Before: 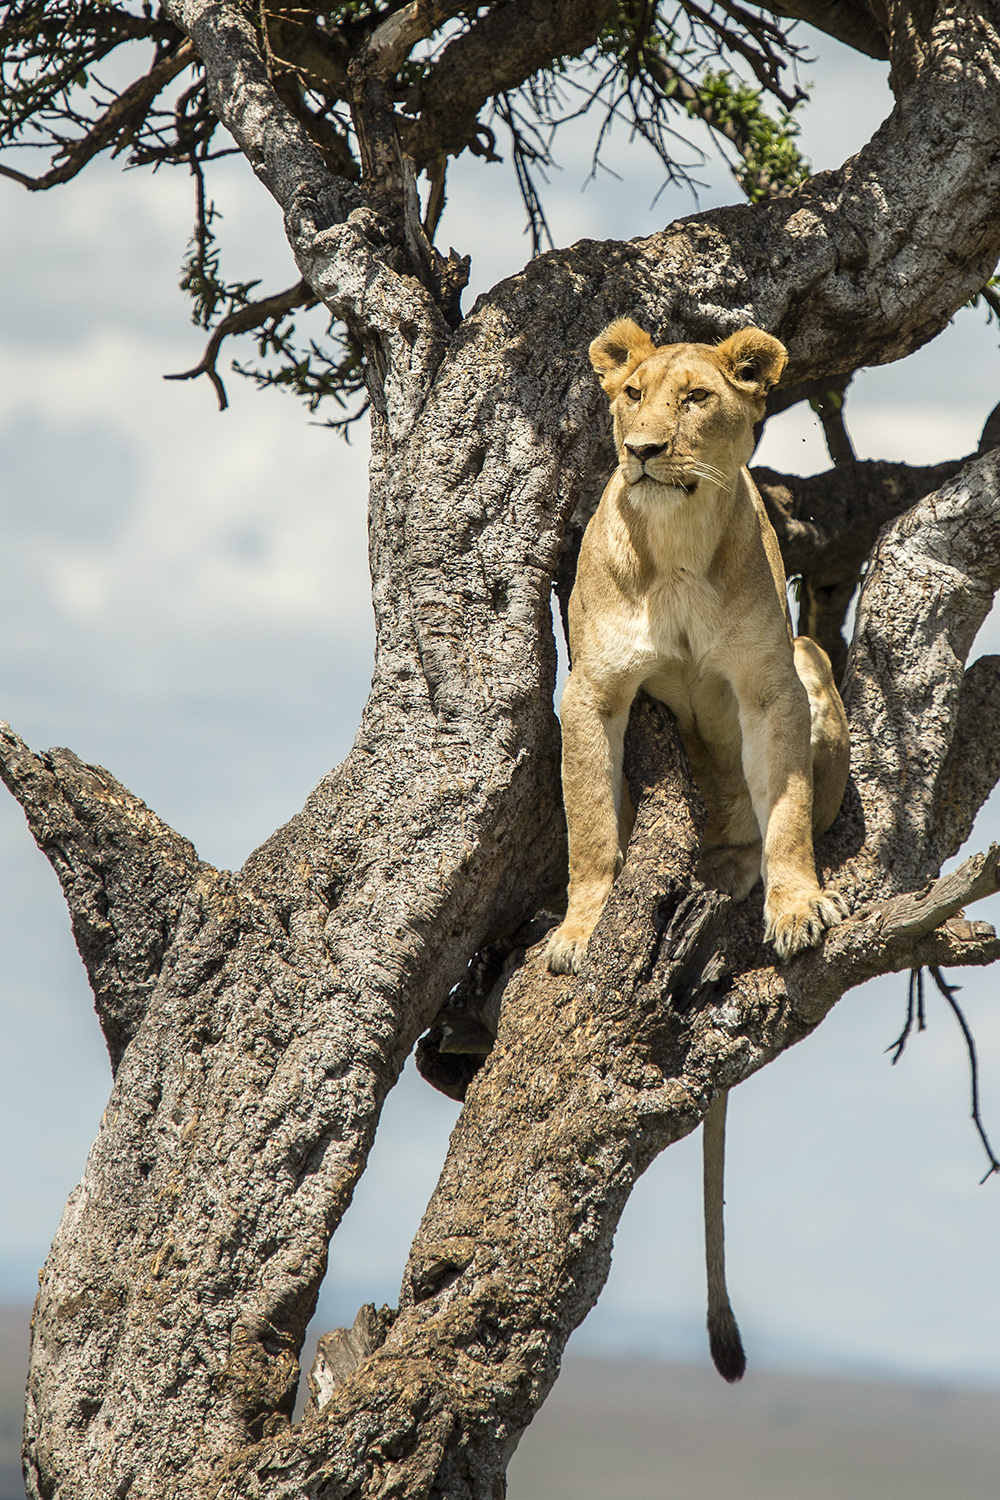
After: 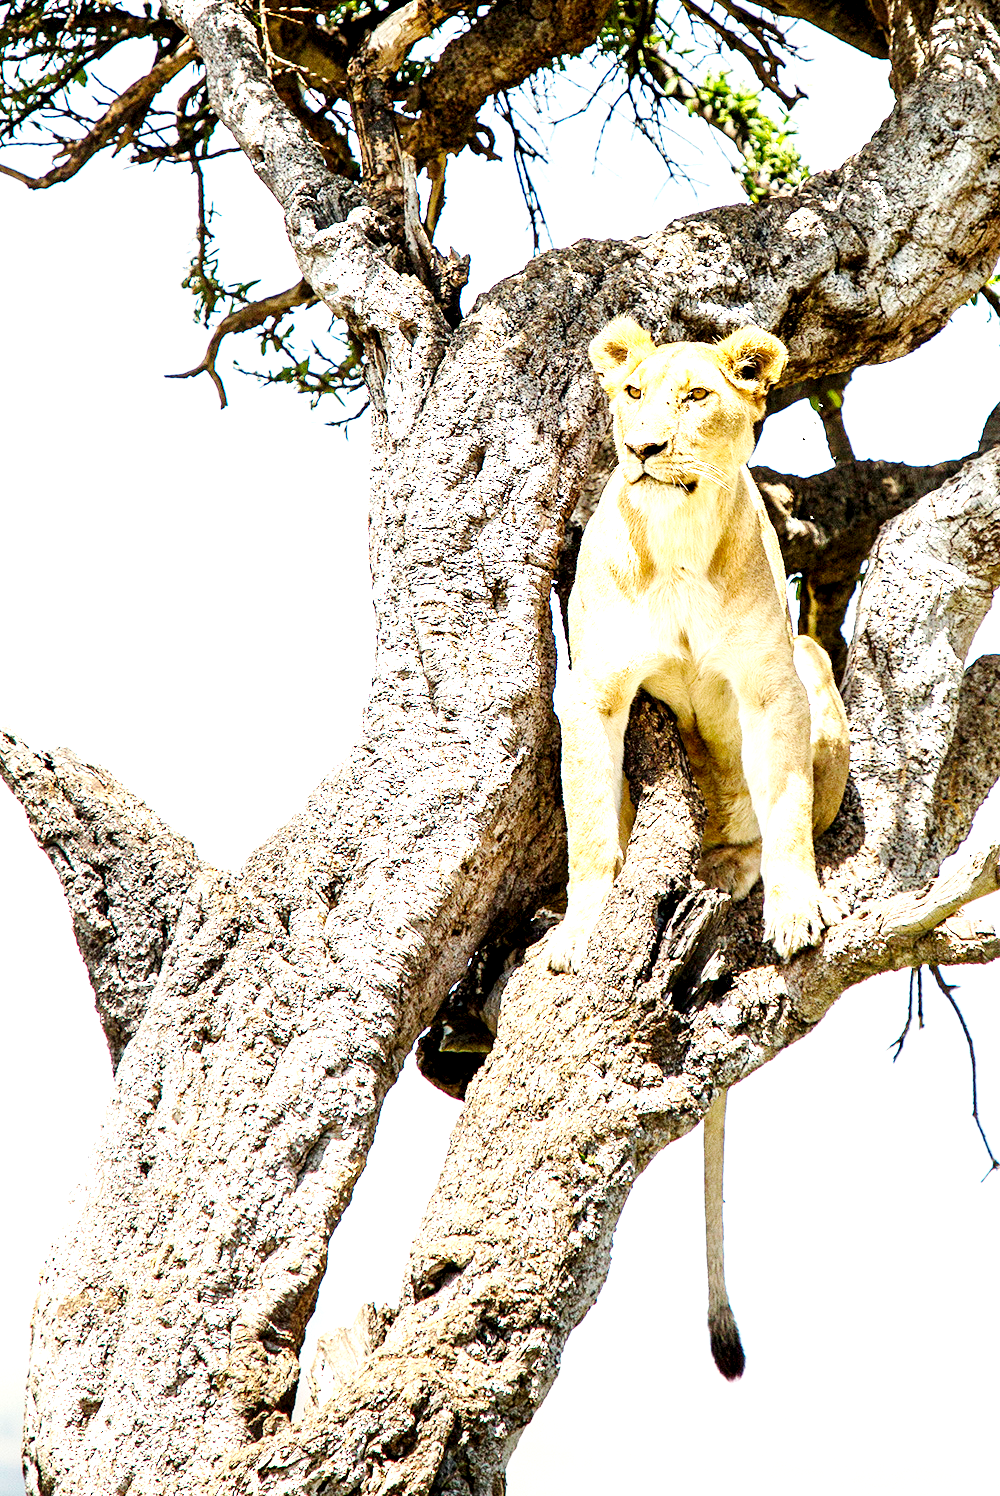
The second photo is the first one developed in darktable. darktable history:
base curve: curves: ch0 [(0, 0) (0.032, 0.025) (0.121, 0.166) (0.206, 0.329) (0.605, 0.79) (1, 1)], preserve colors none
exposure: black level correction 0.005, exposure 2.083 EV, compensate highlight preservation false
crop: top 0.095%, bottom 0.13%
